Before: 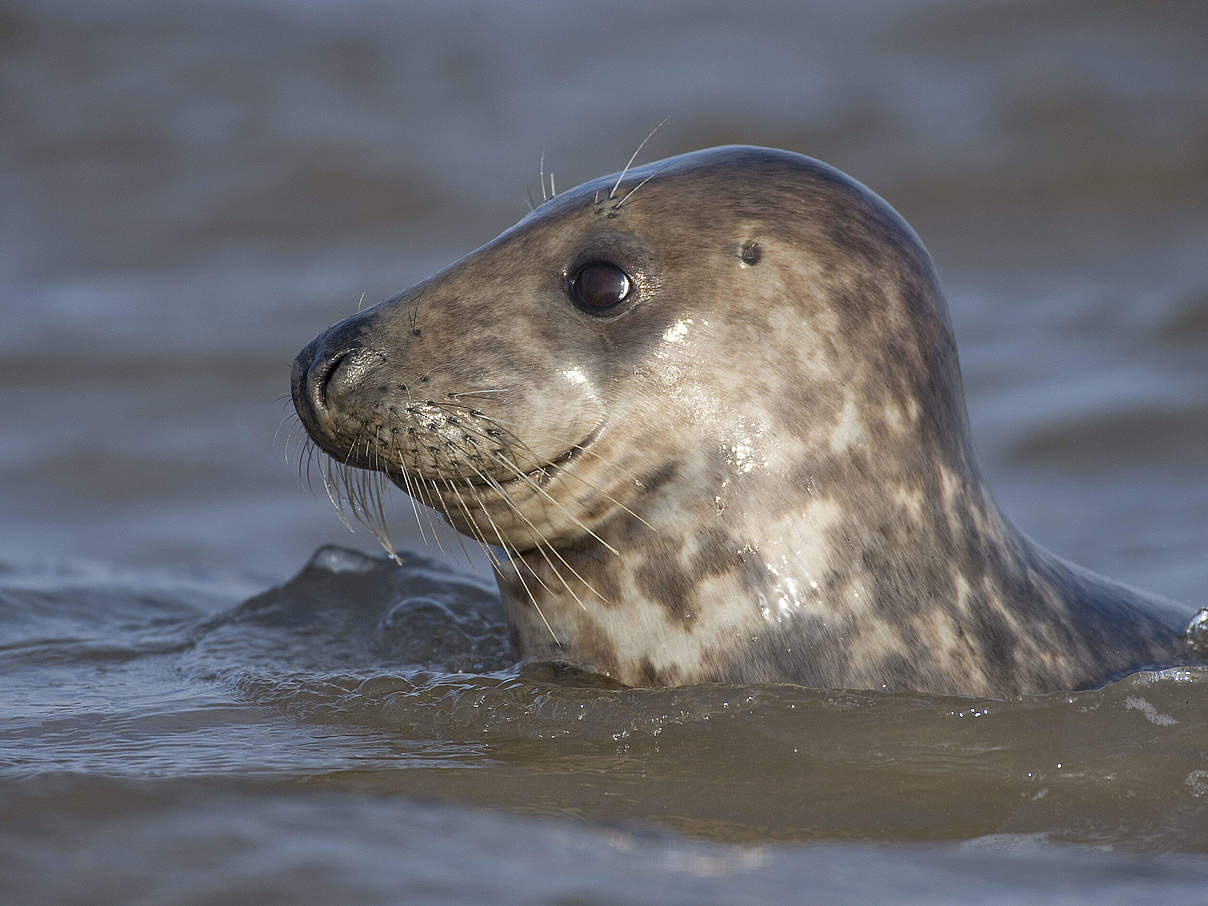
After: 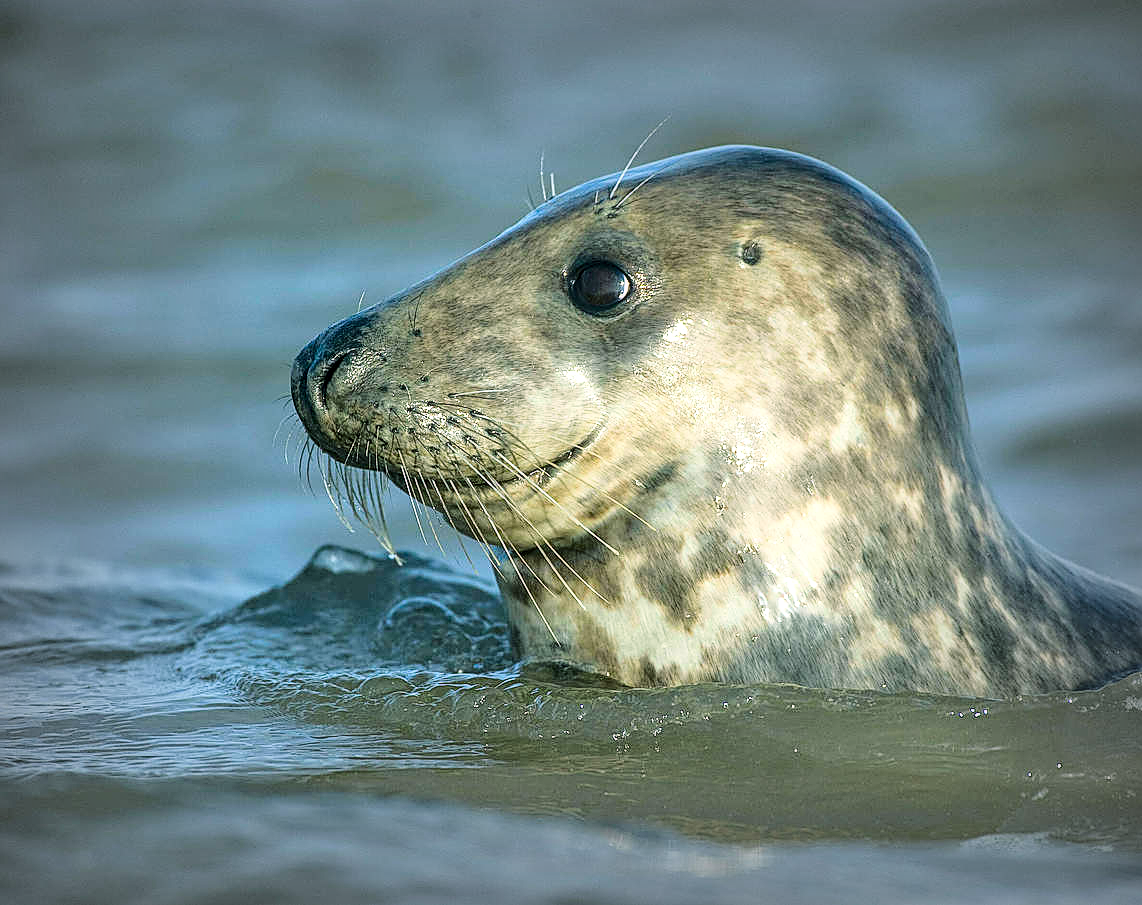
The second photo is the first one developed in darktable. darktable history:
sharpen: on, module defaults
tone equalizer: on, module defaults
crop and rotate: left 0%, right 5.407%
local contrast: on, module defaults
base curve: curves: ch0 [(0, 0) (0.028, 0.03) (0.121, 0.232) (0.46, 0.748) (0.859, 0.968) (1, 1)]
vignetting: fall-off start 53.4%, automatic ratio true, width/height ratio 1.318, shape 0.23
color balance rgb: power › chroma 2.143%, power › hue 166.73°, highlights gain › chroma 0.246%, highlights gain › hue 331.56°, linear chroma grading › global chroma 20.639%, perceptual saturation grading › global saturation 0.223%, global vibrance 24.673%
